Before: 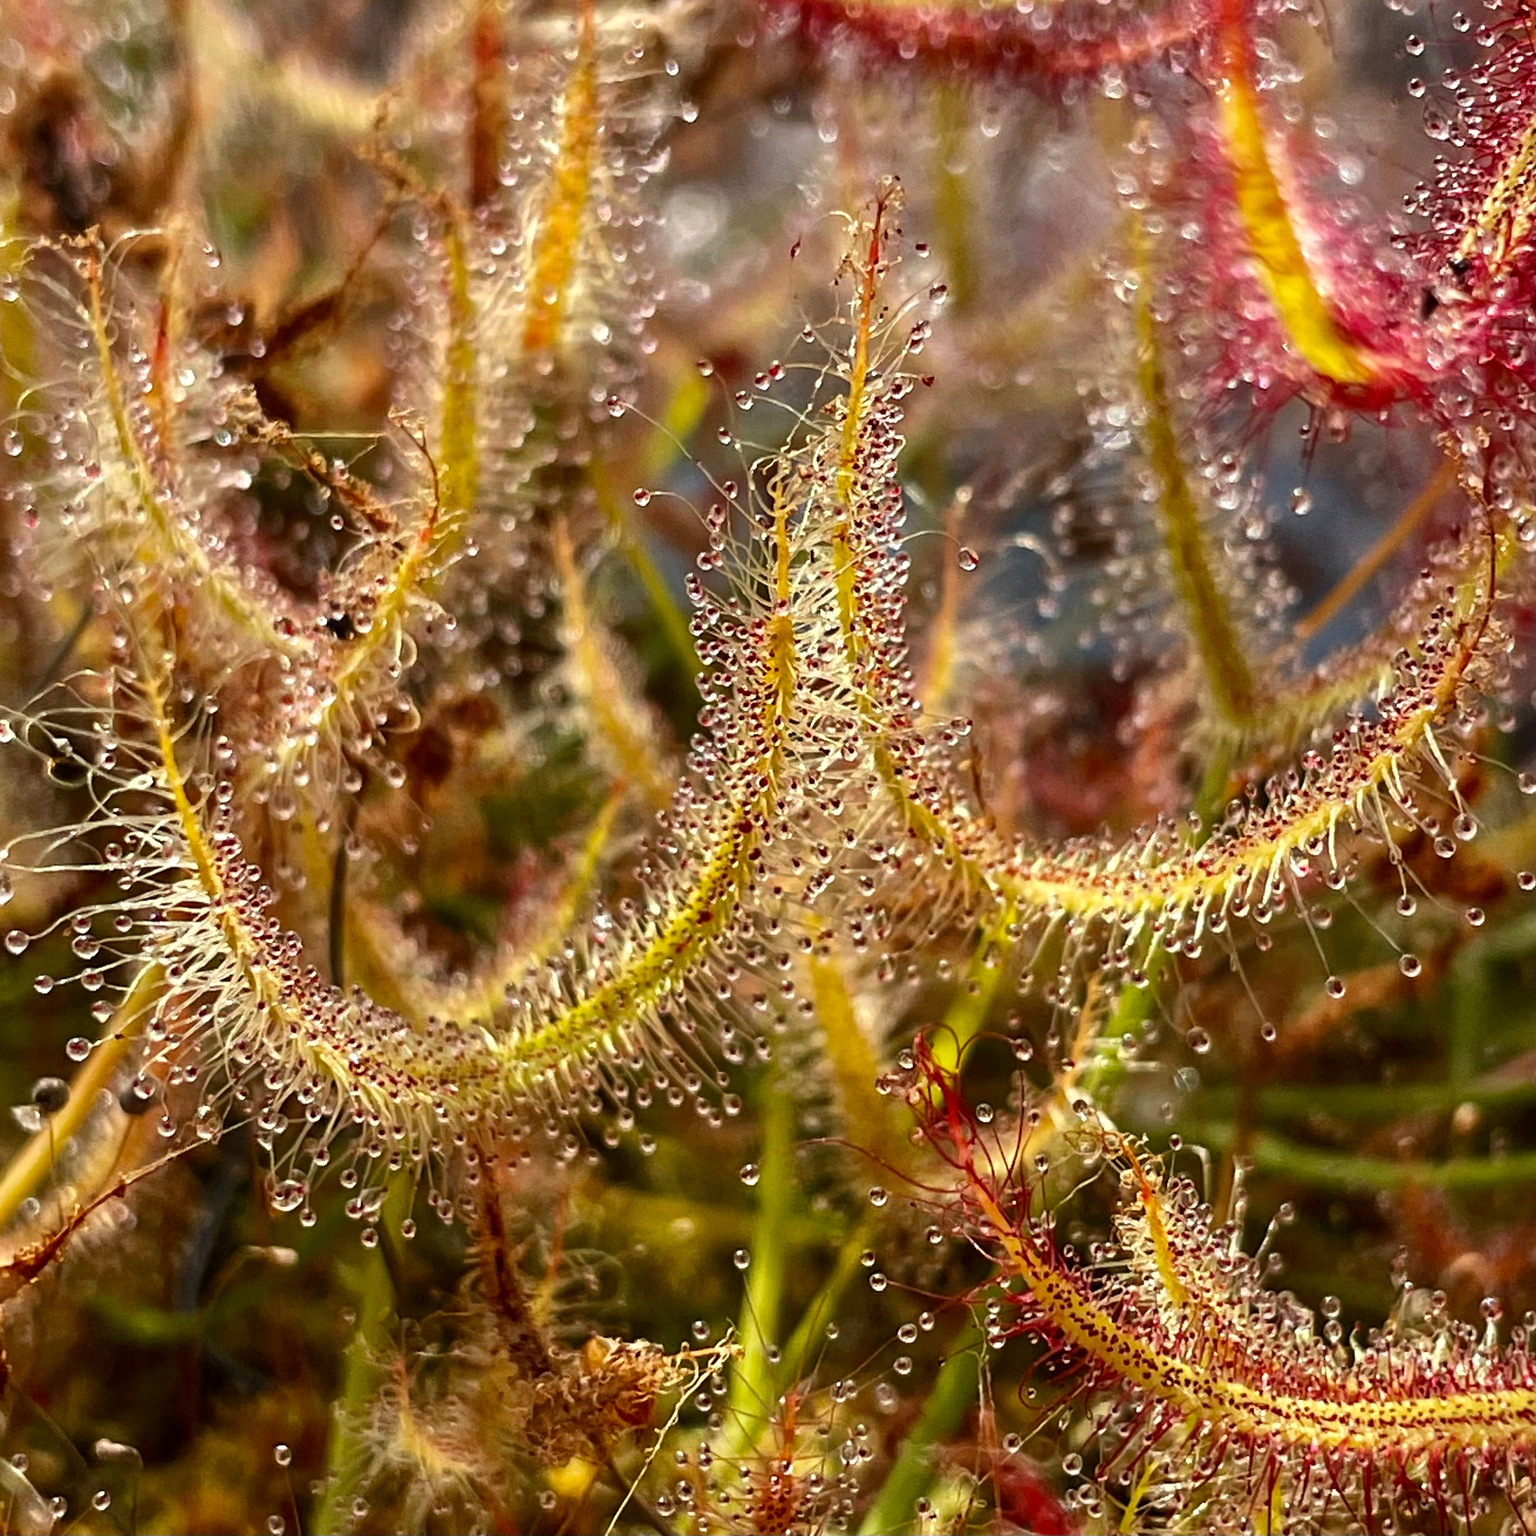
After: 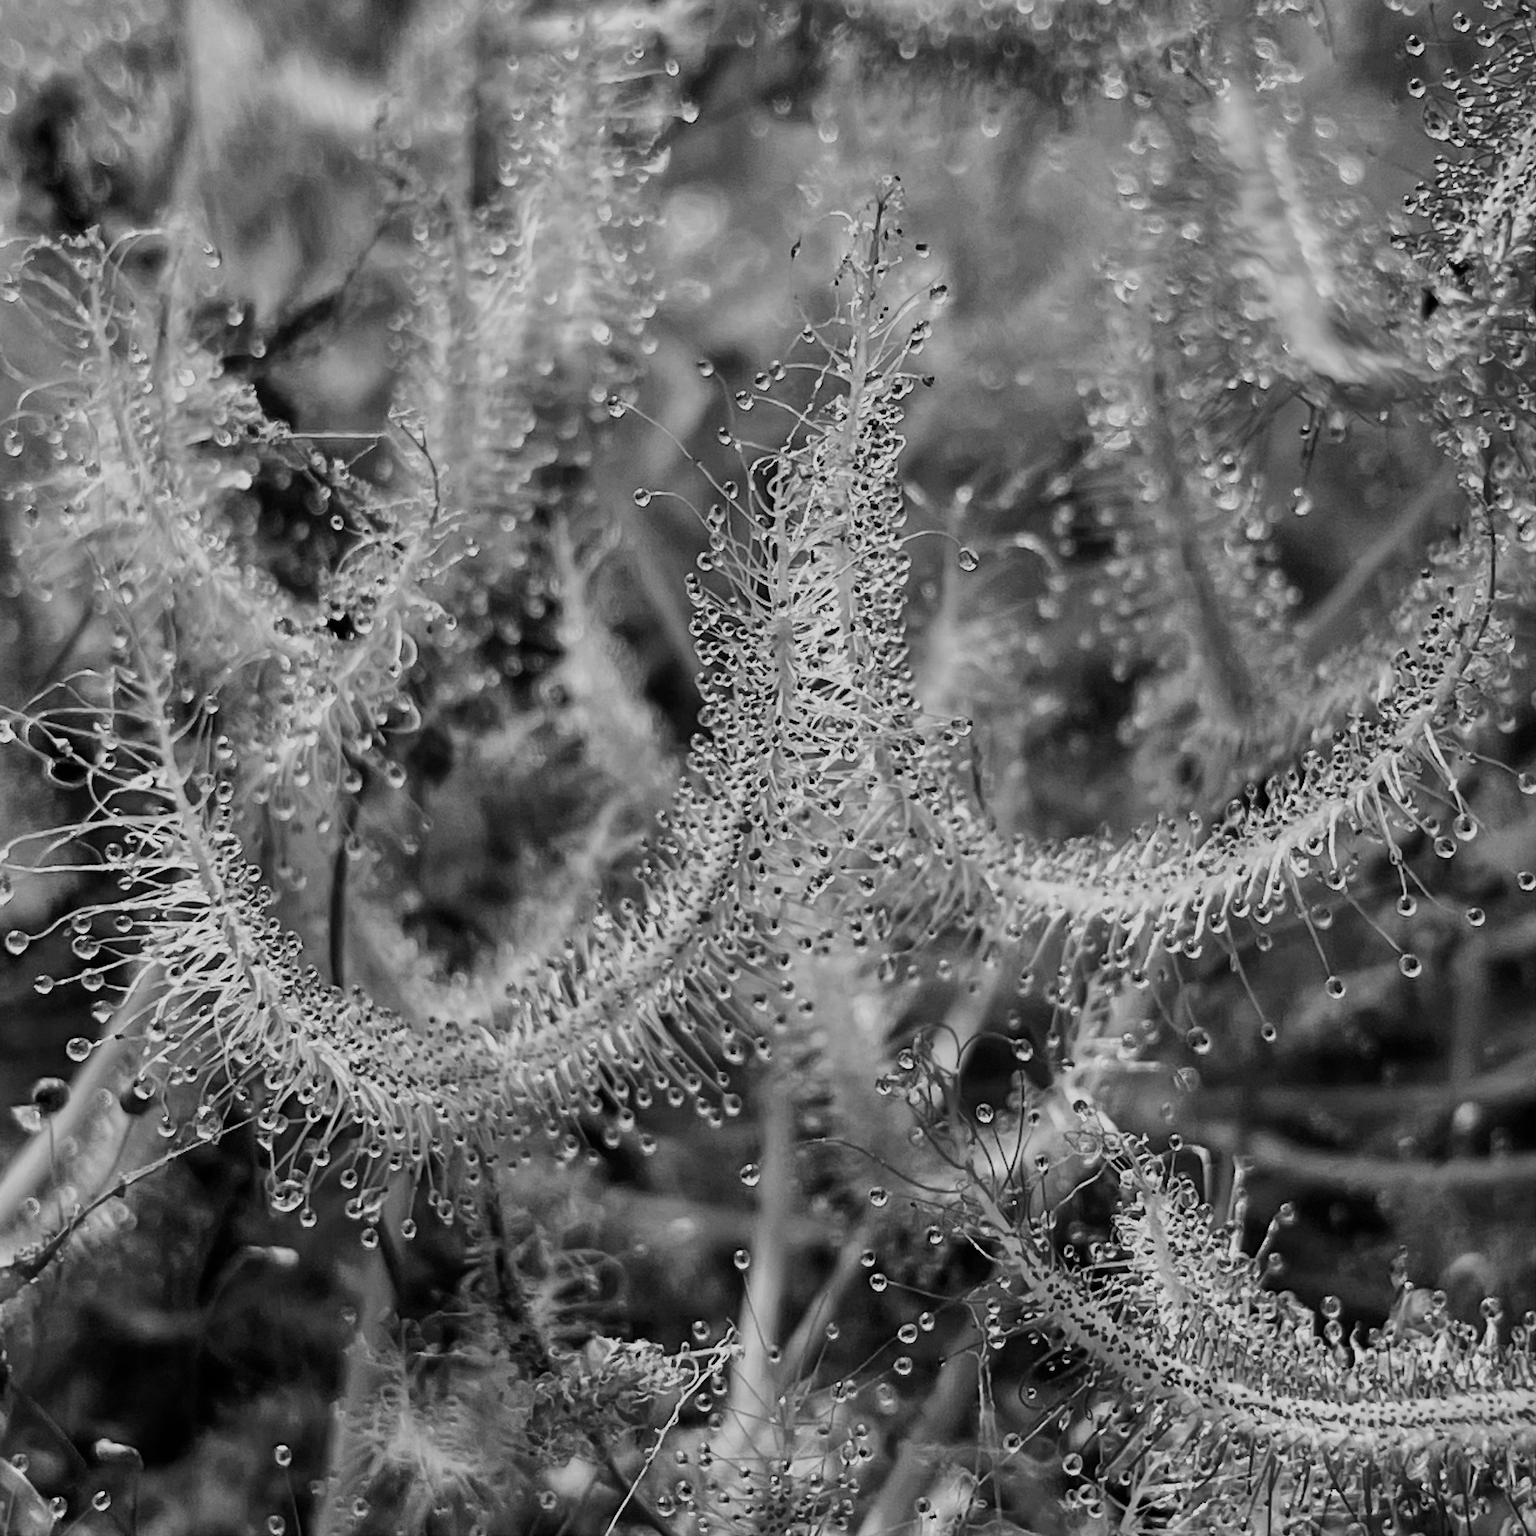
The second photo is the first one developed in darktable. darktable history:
monochrome: a 32, b 64, size 2.3
filmic rgb: black relative exposure -7.48 EV, white relative exposure 4.83 EV, hardness 3.4, color science v6 (2022)
exposure: exposure -0.01 EV, compensate highlight preservation false
